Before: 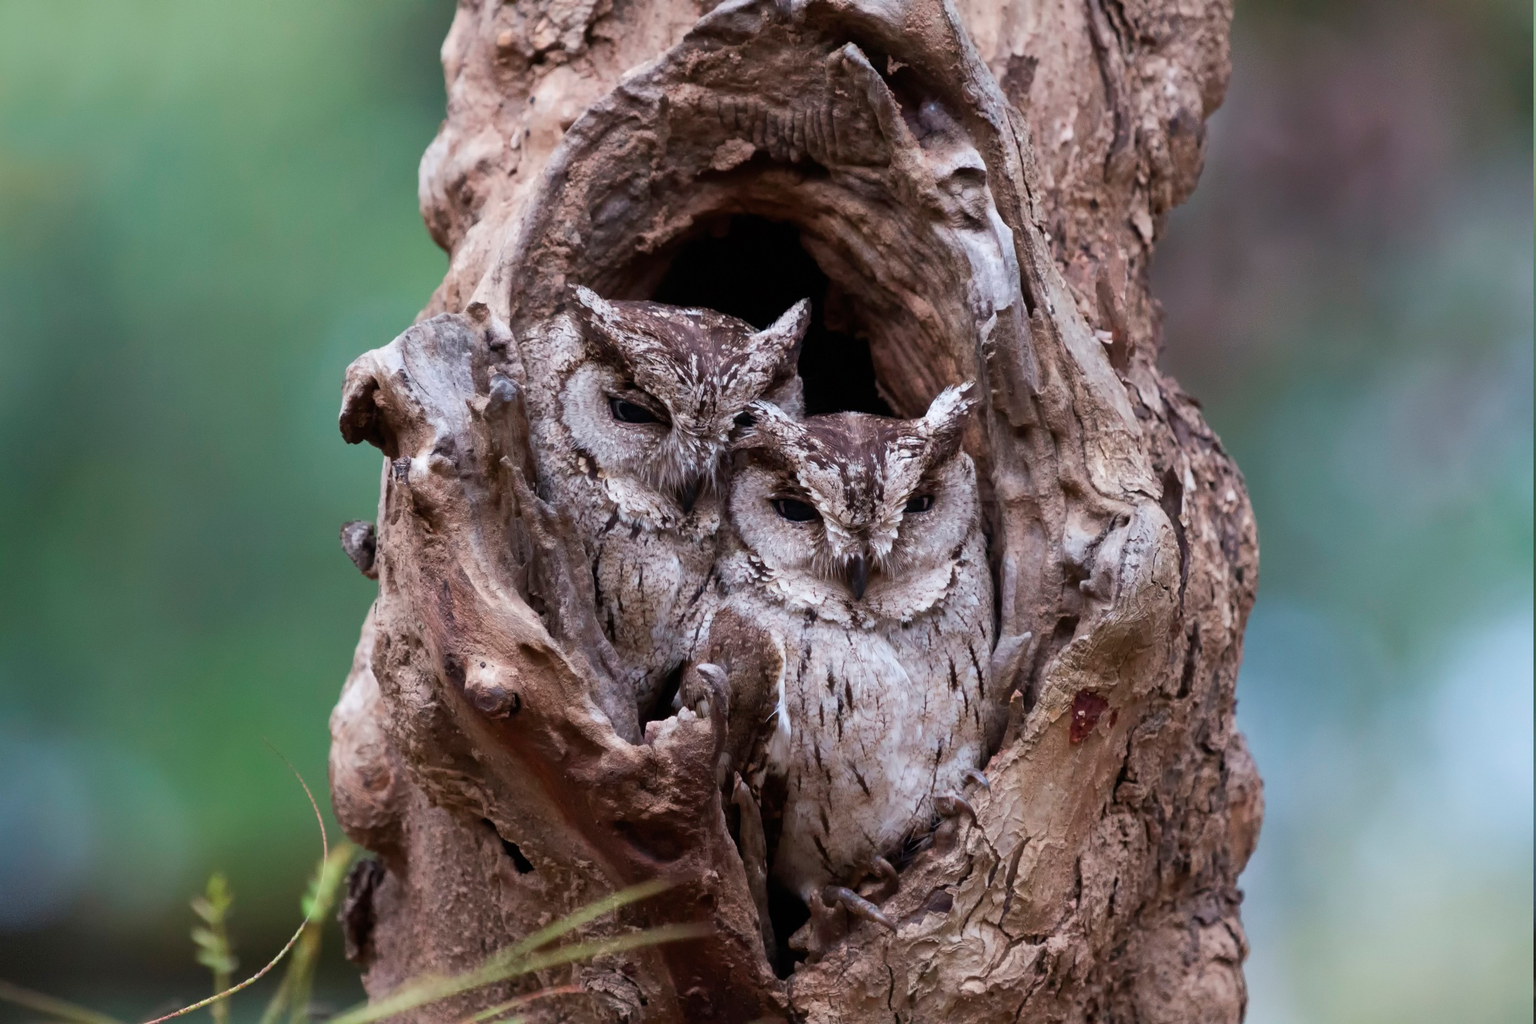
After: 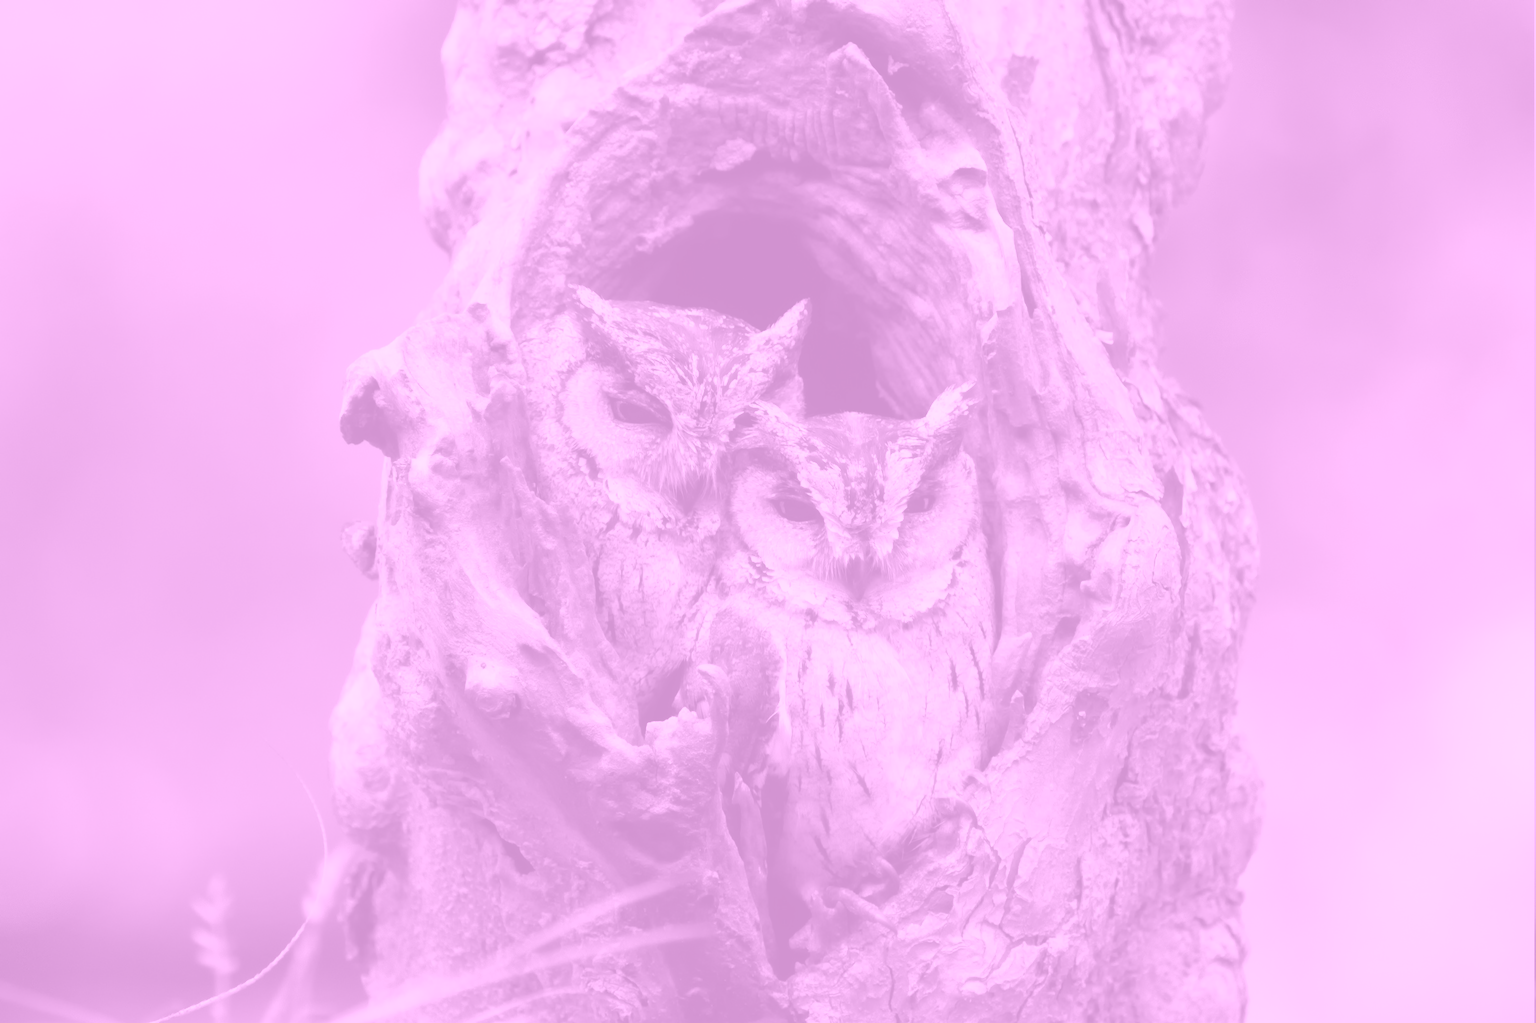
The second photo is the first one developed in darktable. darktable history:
contrast equalizer: octaves 7, y [[0.502, 0.505, 0.512, 0.529, 0.564, 0.588], [0.5 ×6], [0.502, 0.505, 0.512, 0.529, 0.564, 0.588], [0, 0.001, 0.001, 0.004, 0.008, 0.011], [0, 0.001, 0.001, 0.004, 0.008, 0.011]], mix -1
colorize: hue 331.2°, saturation 75%, source mix 30.28%, lightness 70.52%, version 1
